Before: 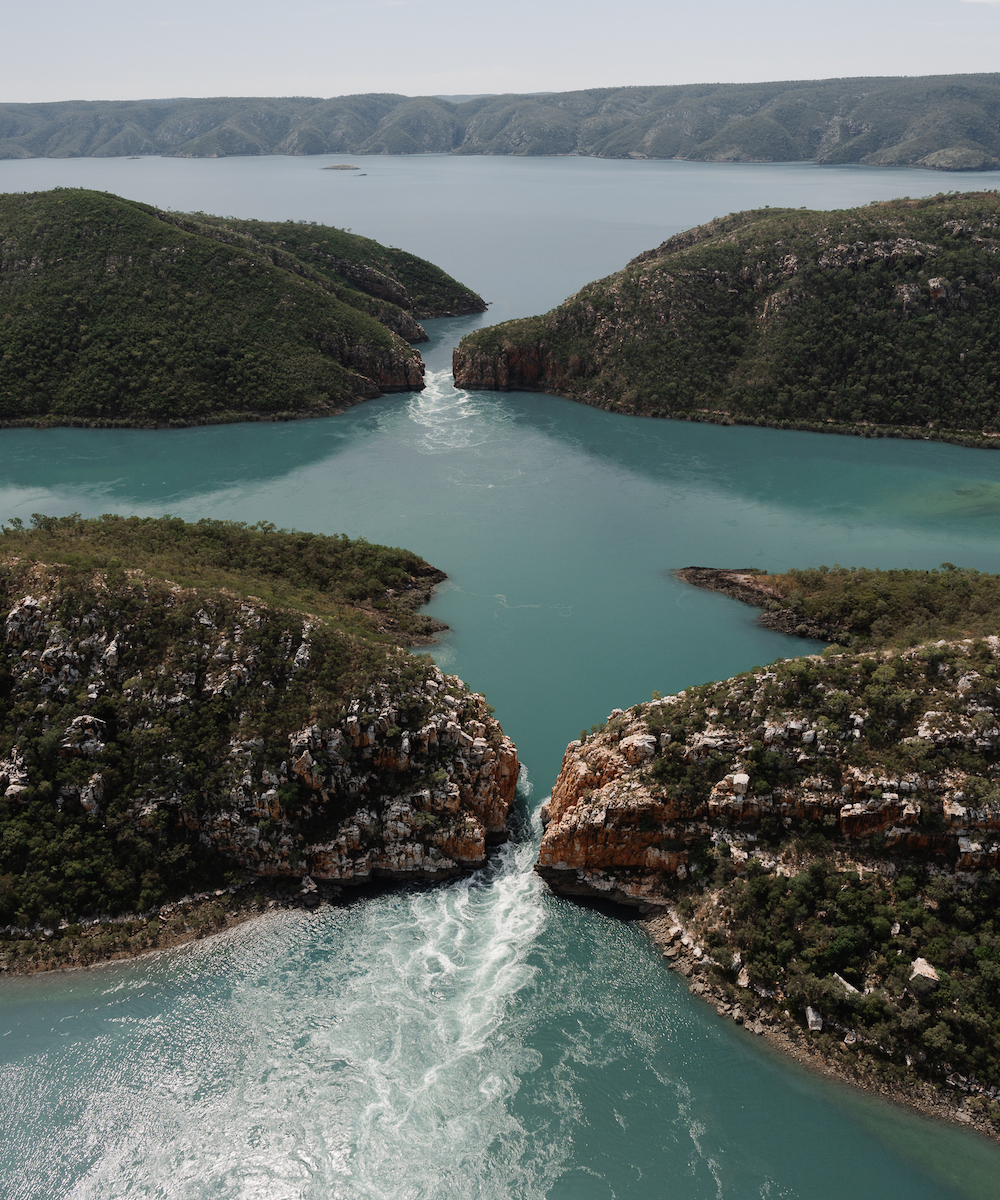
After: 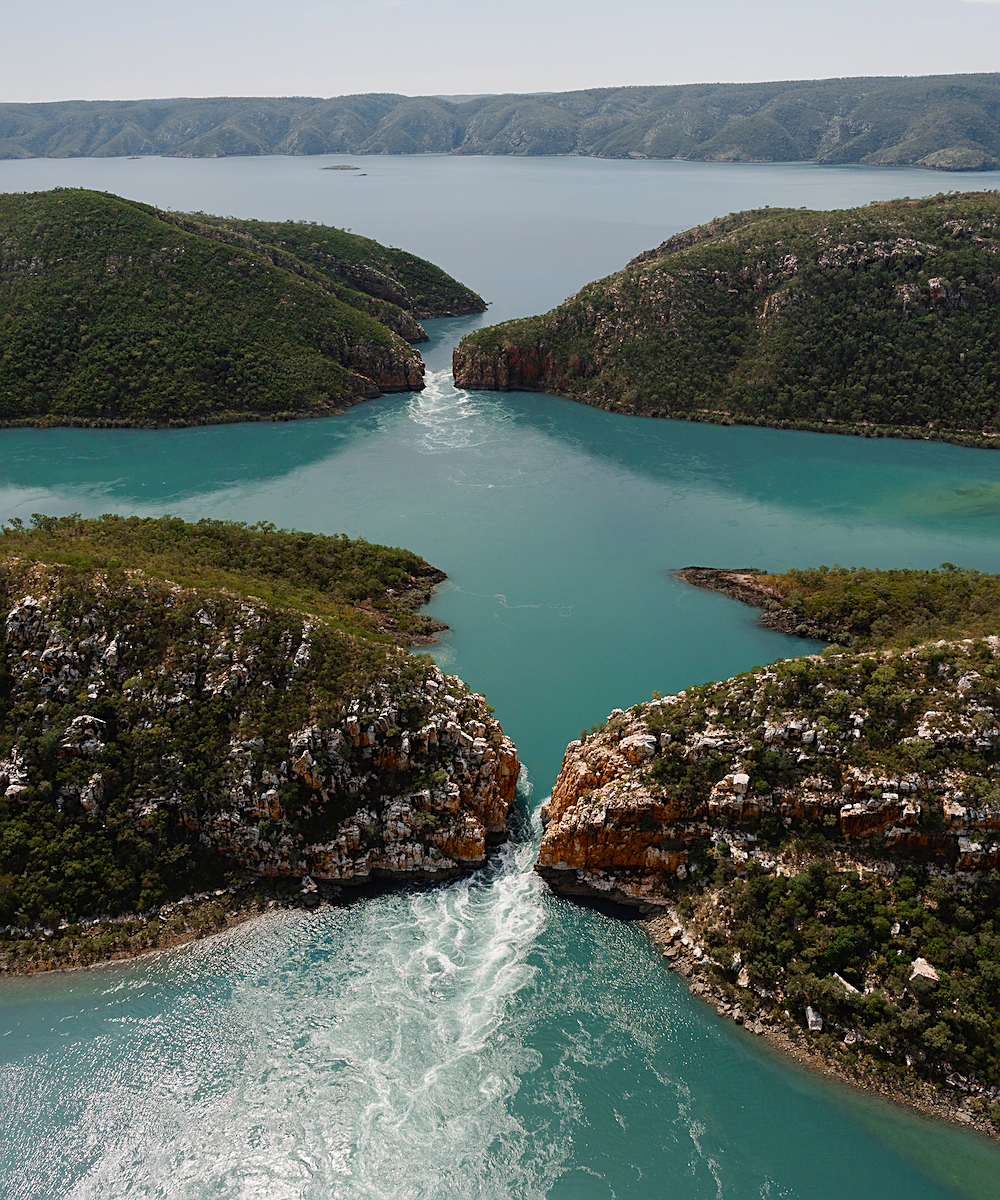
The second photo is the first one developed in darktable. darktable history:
sharpen: on, module defaults
color balance rgb: perceptual saturation grading › global saturation 35%, perceptual saturation grading › highlights -30%, perceptual saturation grading › shadows 35%, perceptual brilliance grading › global brilliance 3%, perceptual brilliance grading › highlights -3%, perceptual brilliance grading › shadows 3%
